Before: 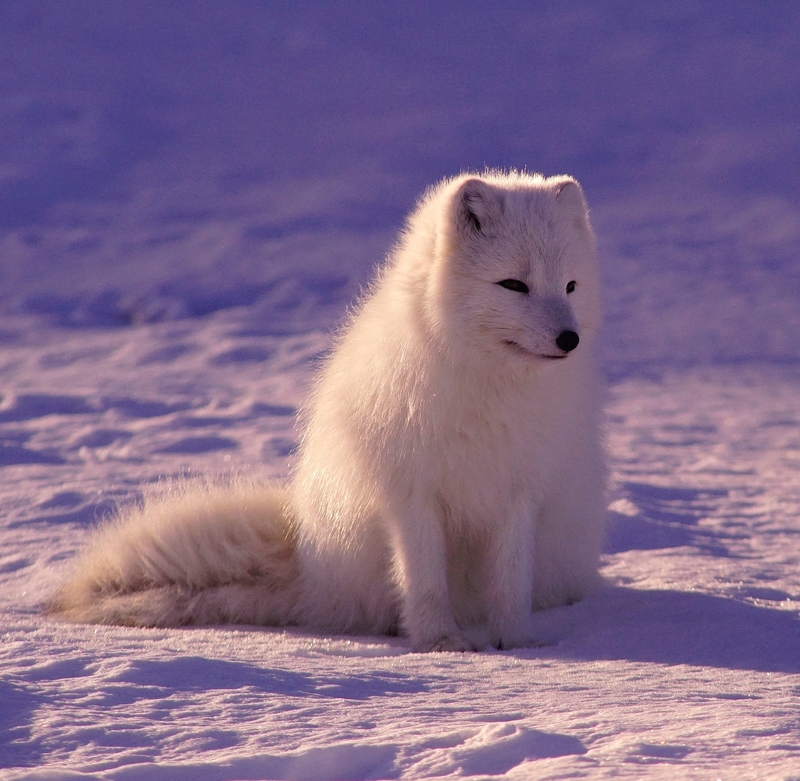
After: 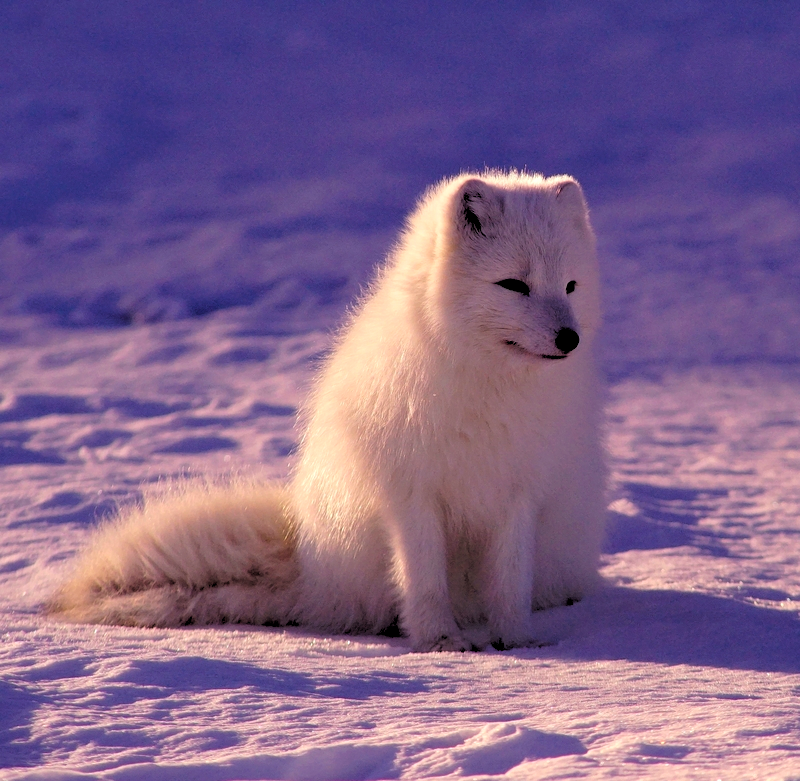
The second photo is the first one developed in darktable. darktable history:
color zones: curves: ch0 [(0, 0.613) (0.01, 0.613) (0.245, 0.448) (0.498, 0.529) (0.642, 0.665) (0.879, 0.777) (0.99, 0.613)]; ch1 [(0, 0) (0.143, 0) (0.286, 0) (0.429, 0) (0.571, 0) (0.714, 0) (0.857, 0)], mix -131.09%
rgb levels: levels [[0.029, 0.461, 0.922], [0, 0.5, 1], [0, 0.5, 1]]
